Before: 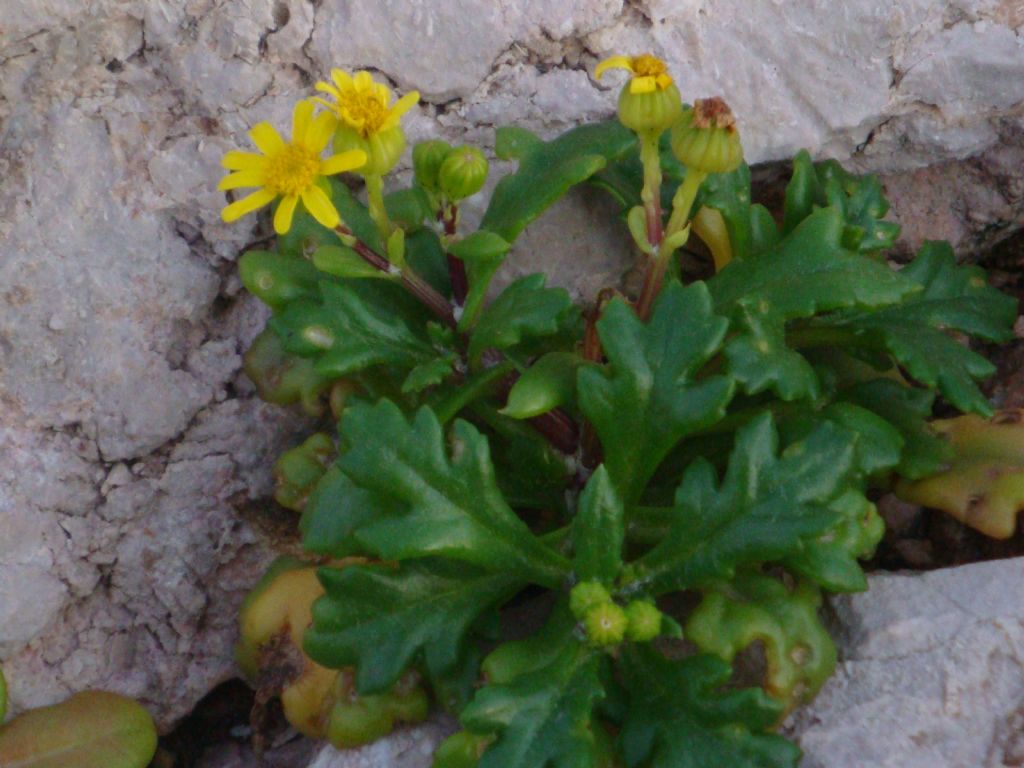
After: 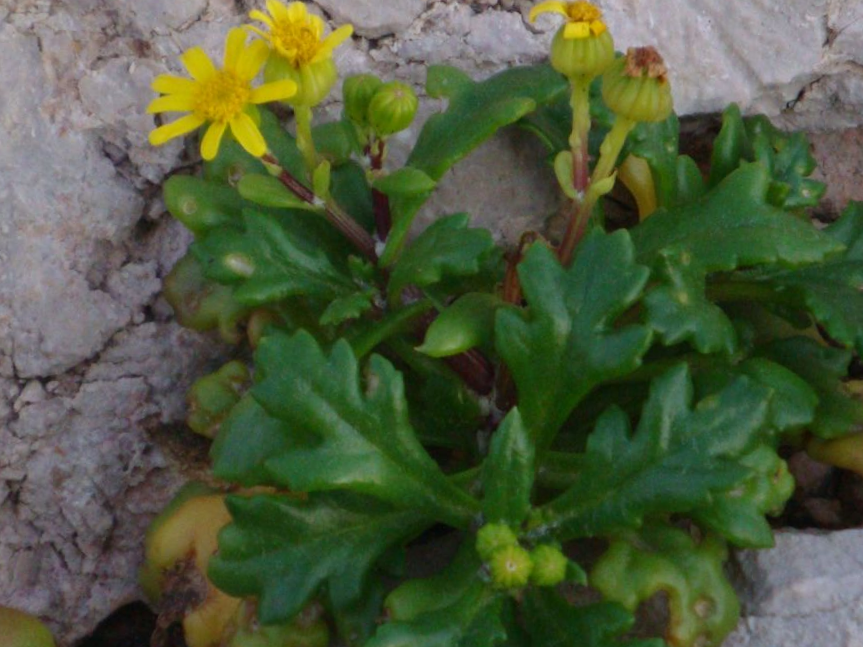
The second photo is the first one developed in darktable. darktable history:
crop and rotate: angle -3.05°, left 5.124%, top 5.227%, right 4.724%, bottom 4.552%
